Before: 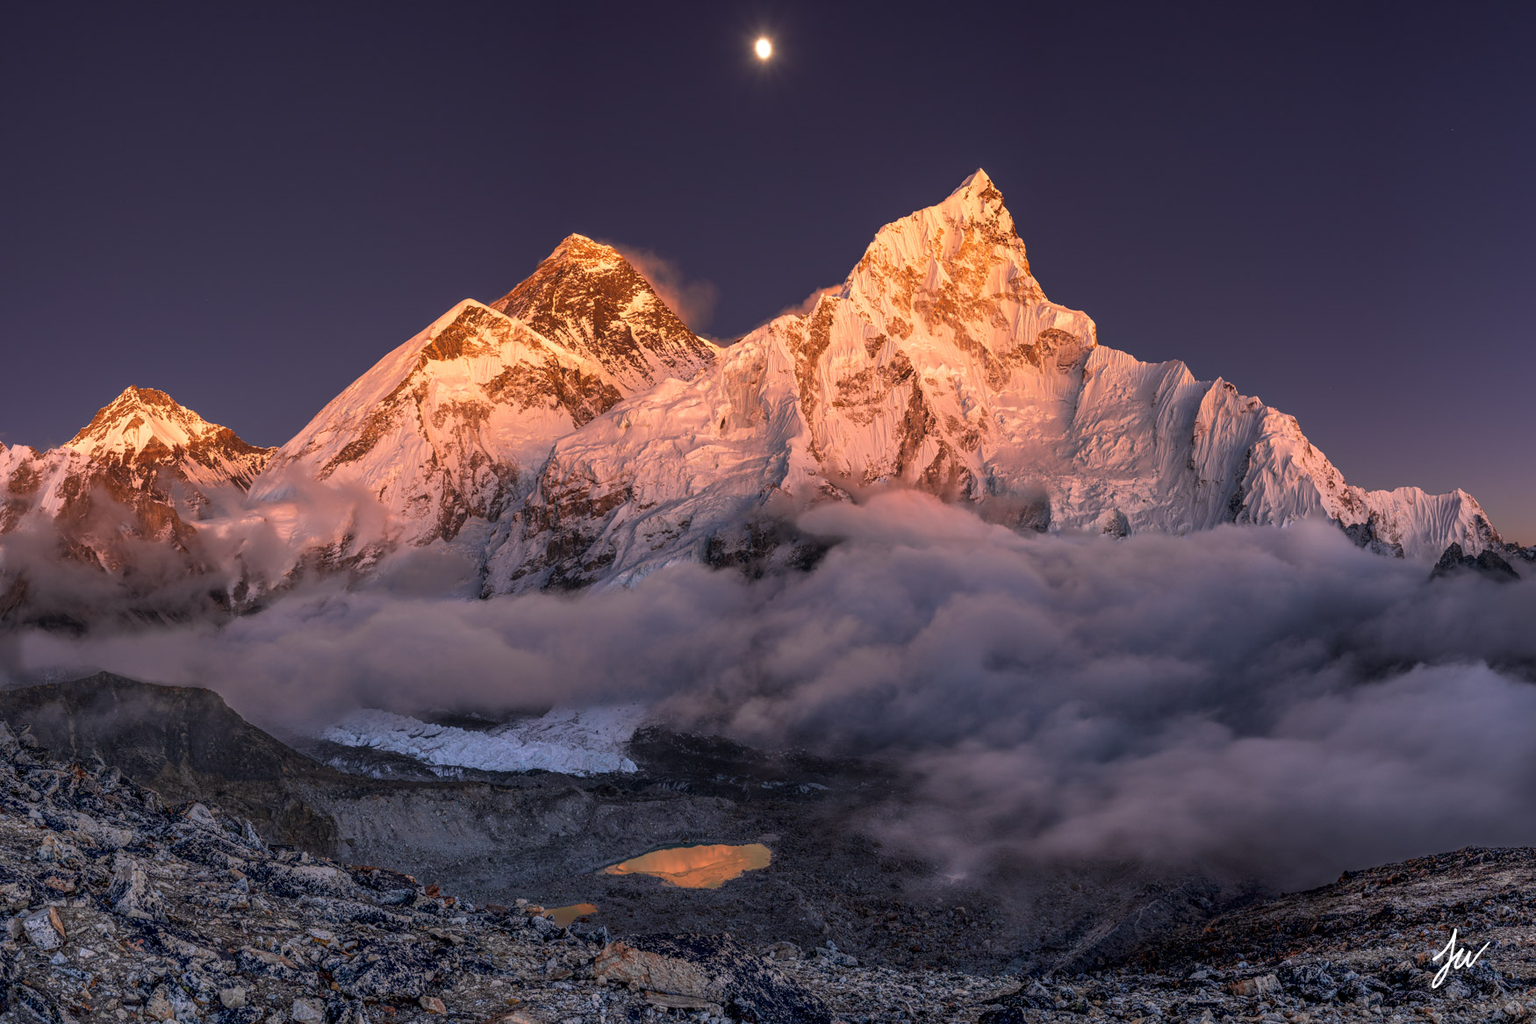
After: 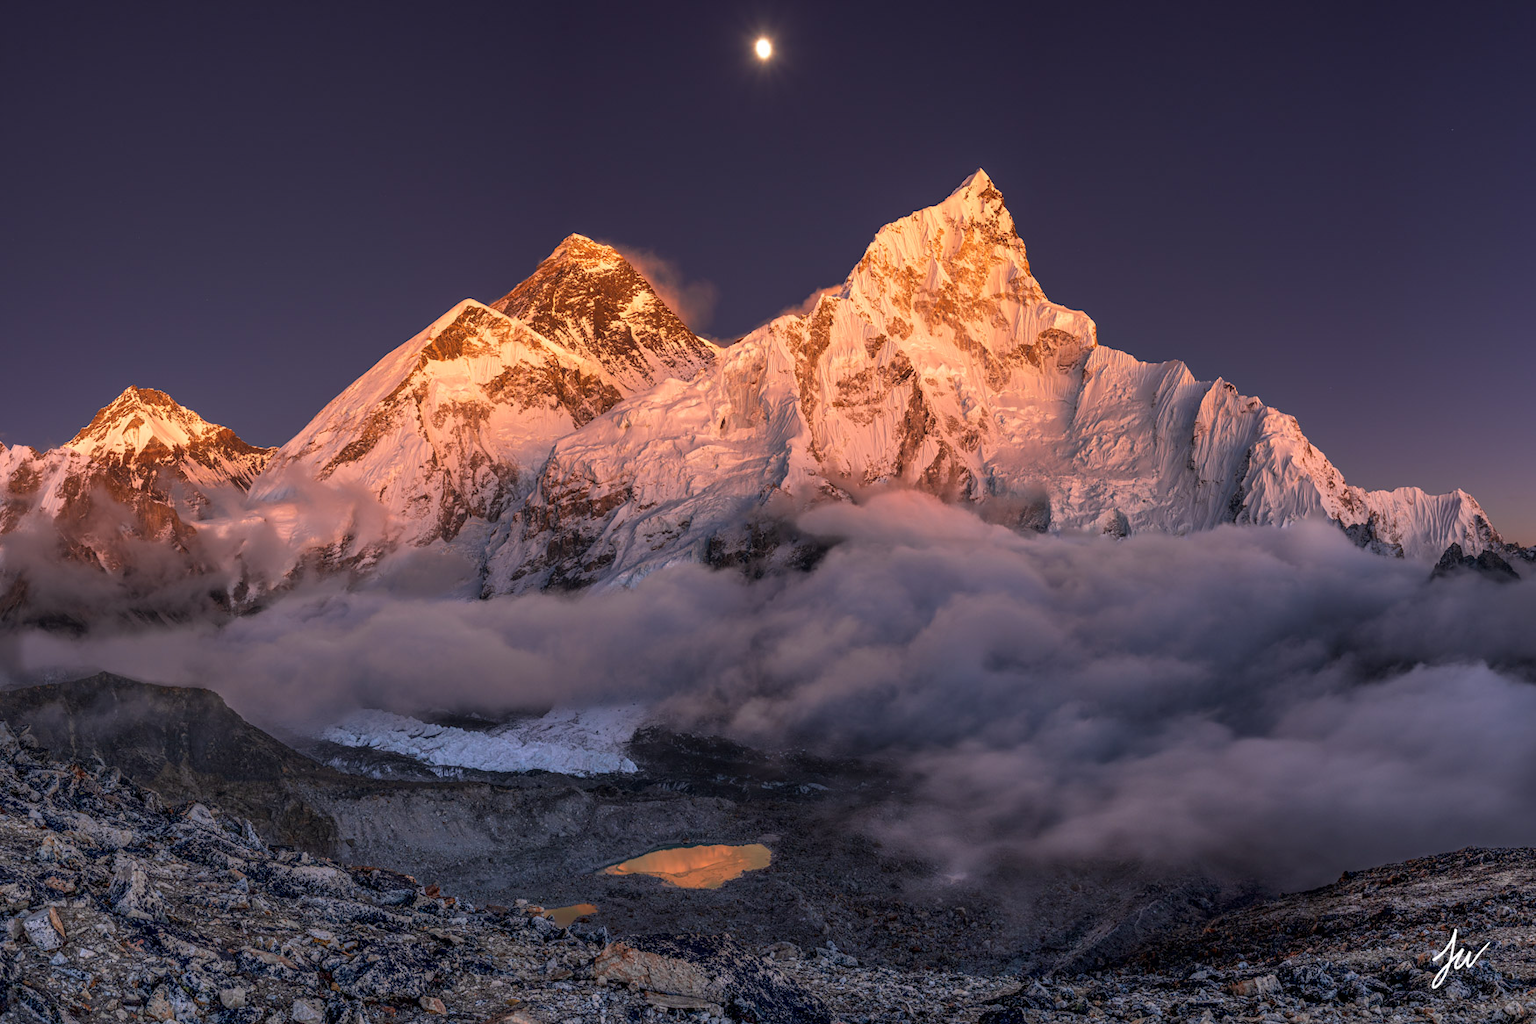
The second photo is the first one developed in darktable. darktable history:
color balance rgb: global vibrance 10%
